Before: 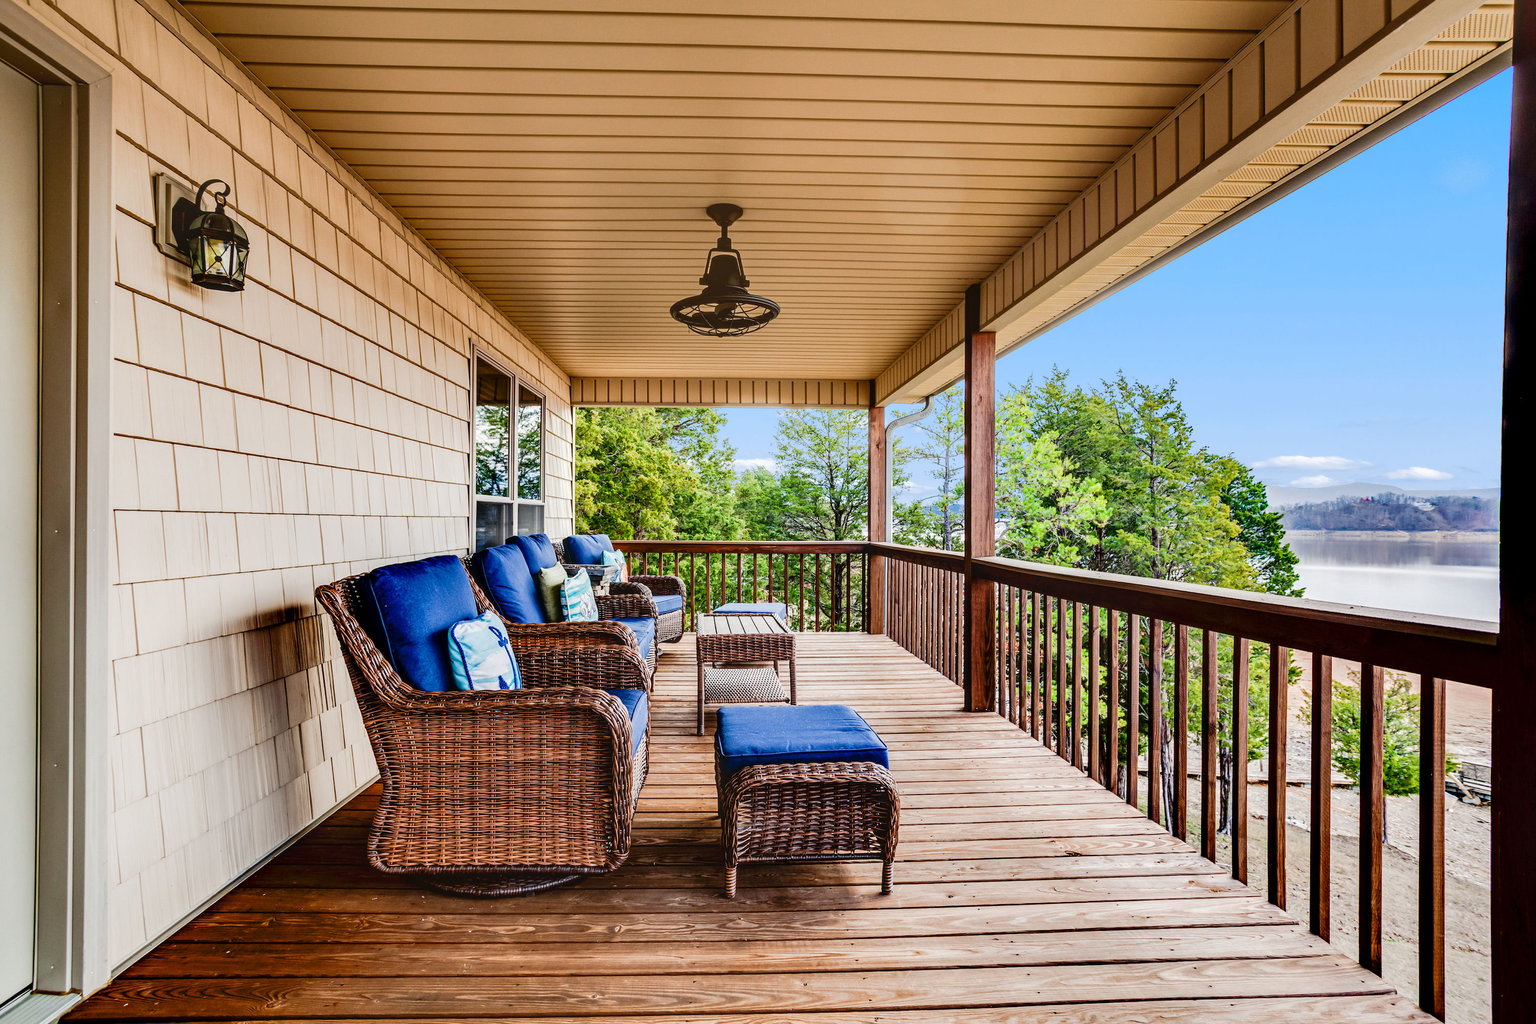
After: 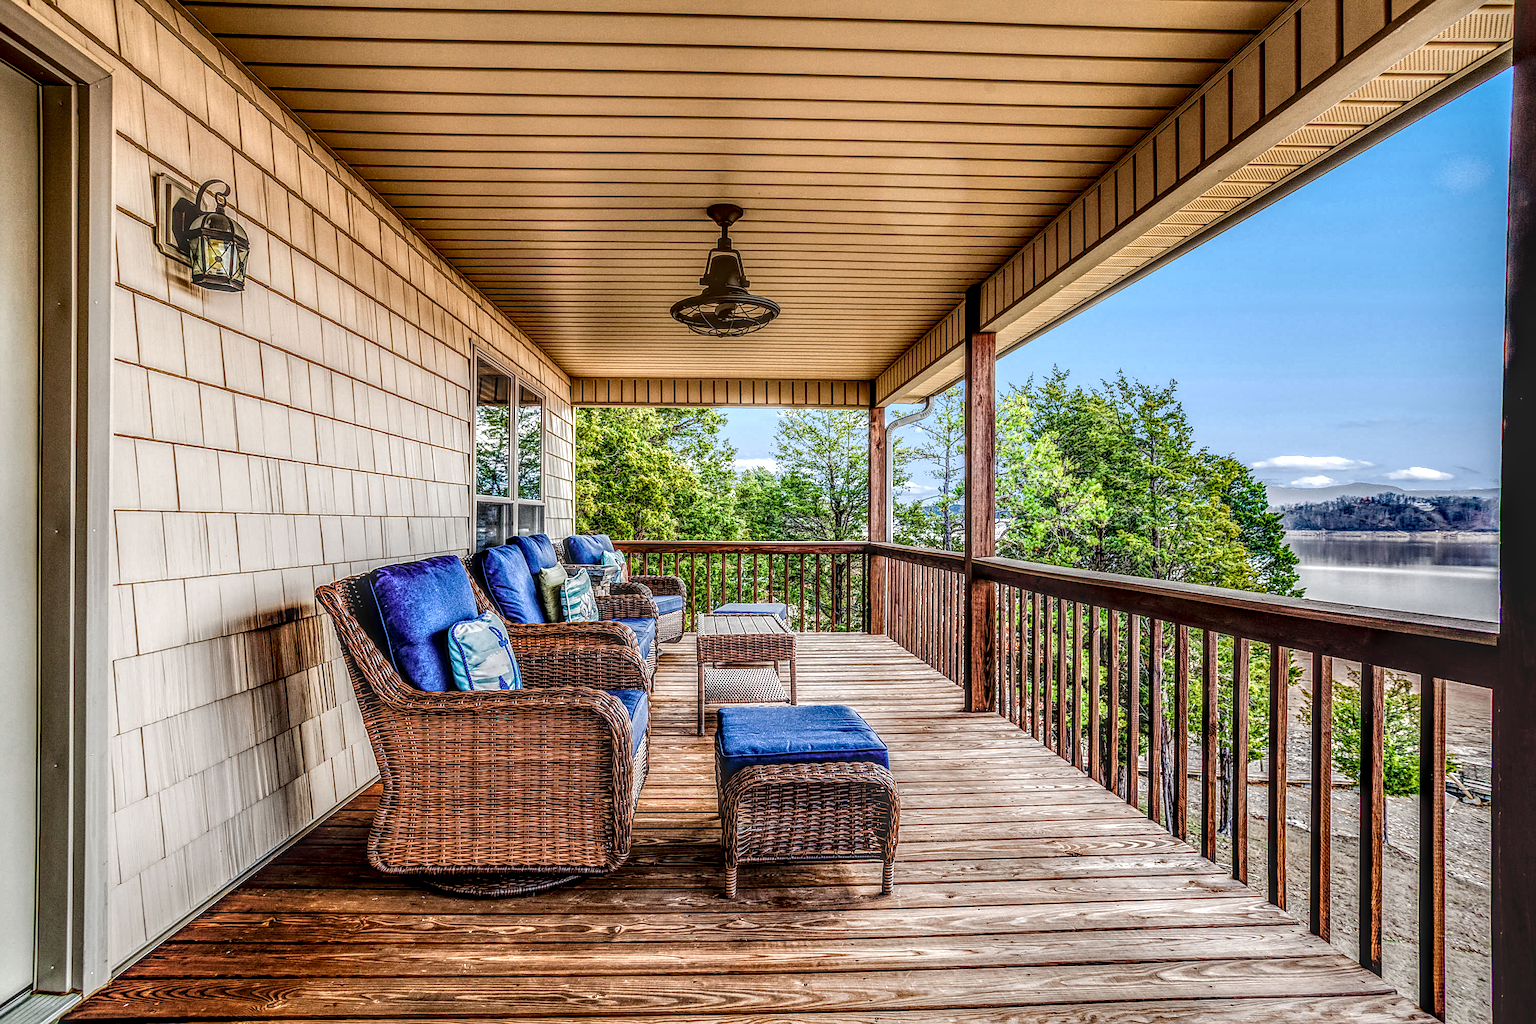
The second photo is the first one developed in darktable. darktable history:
local contrast: highlights 1%, shadows 4%, detail 298%, midtone range 0.301
sharpen: amount 0.5
